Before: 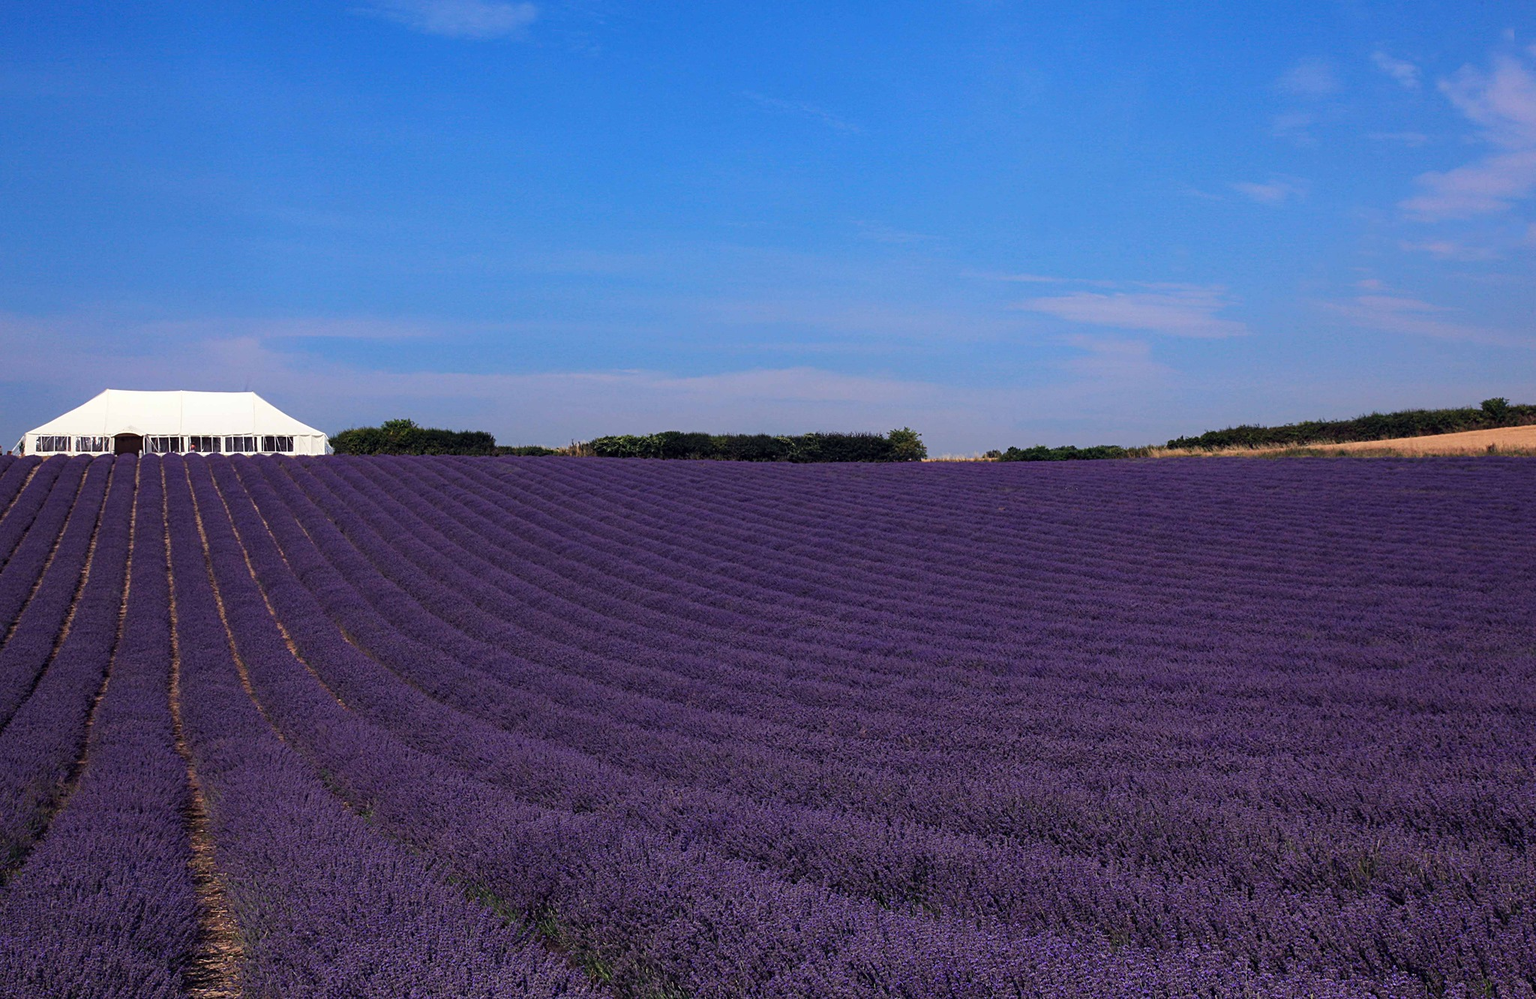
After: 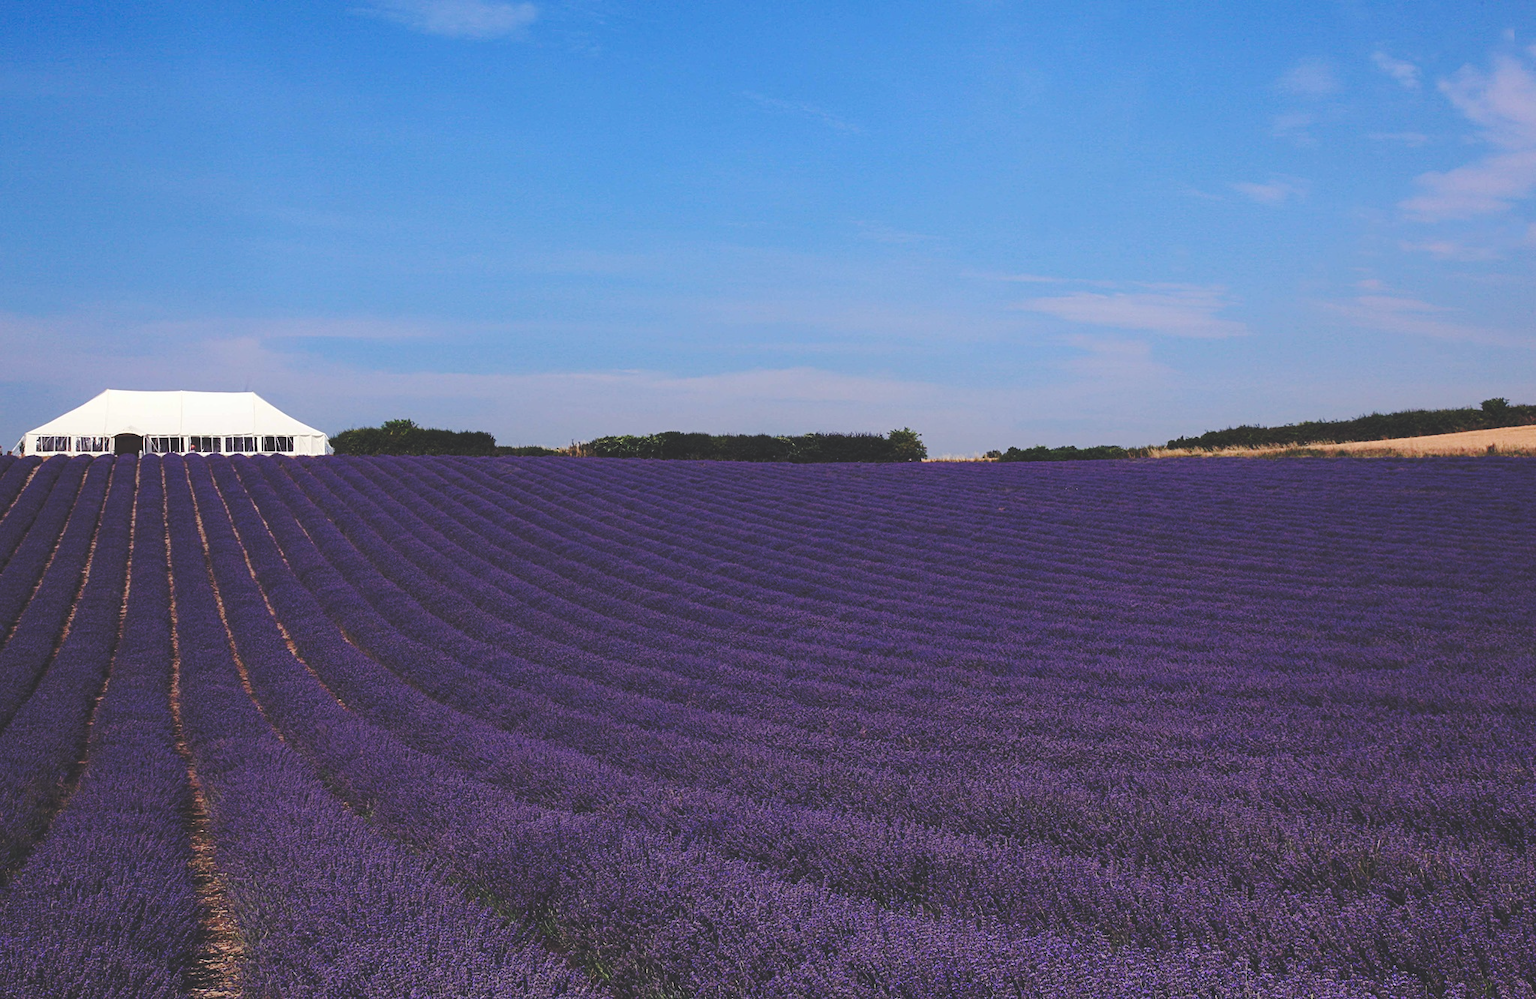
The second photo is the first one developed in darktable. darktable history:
base curve: curves: ch0 [(0, 0.024) (0.055, 0.065) (0.121, 0.166) (0.236, 0.319) (0.693, 0.726) (1, 1)], preserve colors none
contrast brightness saturation: saturation -0.04
white balance: emerald 1
